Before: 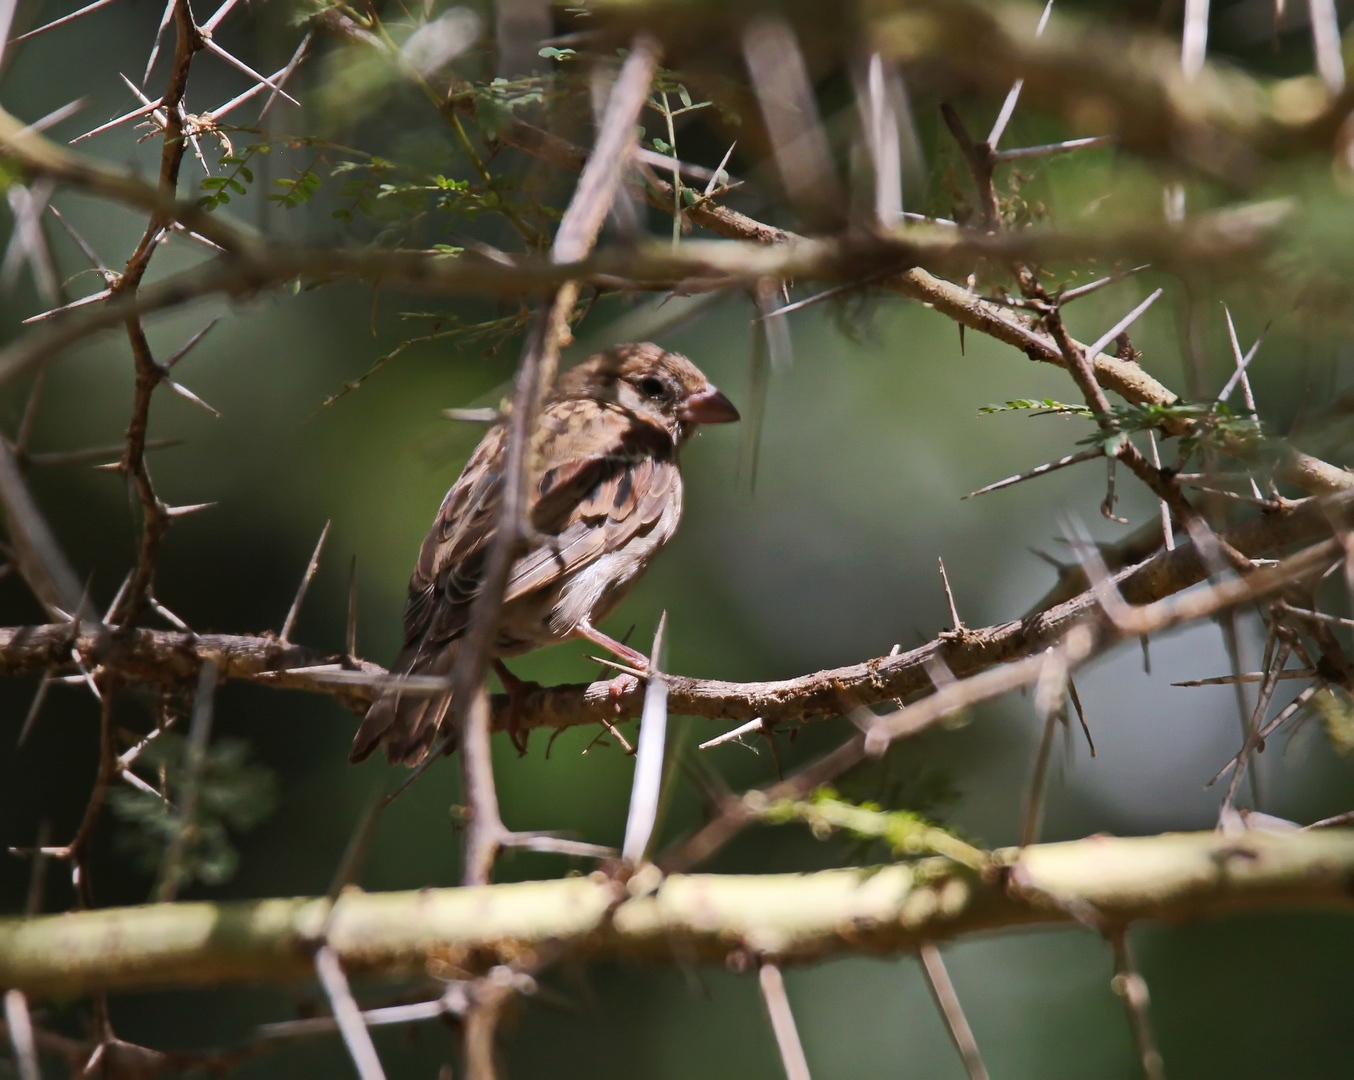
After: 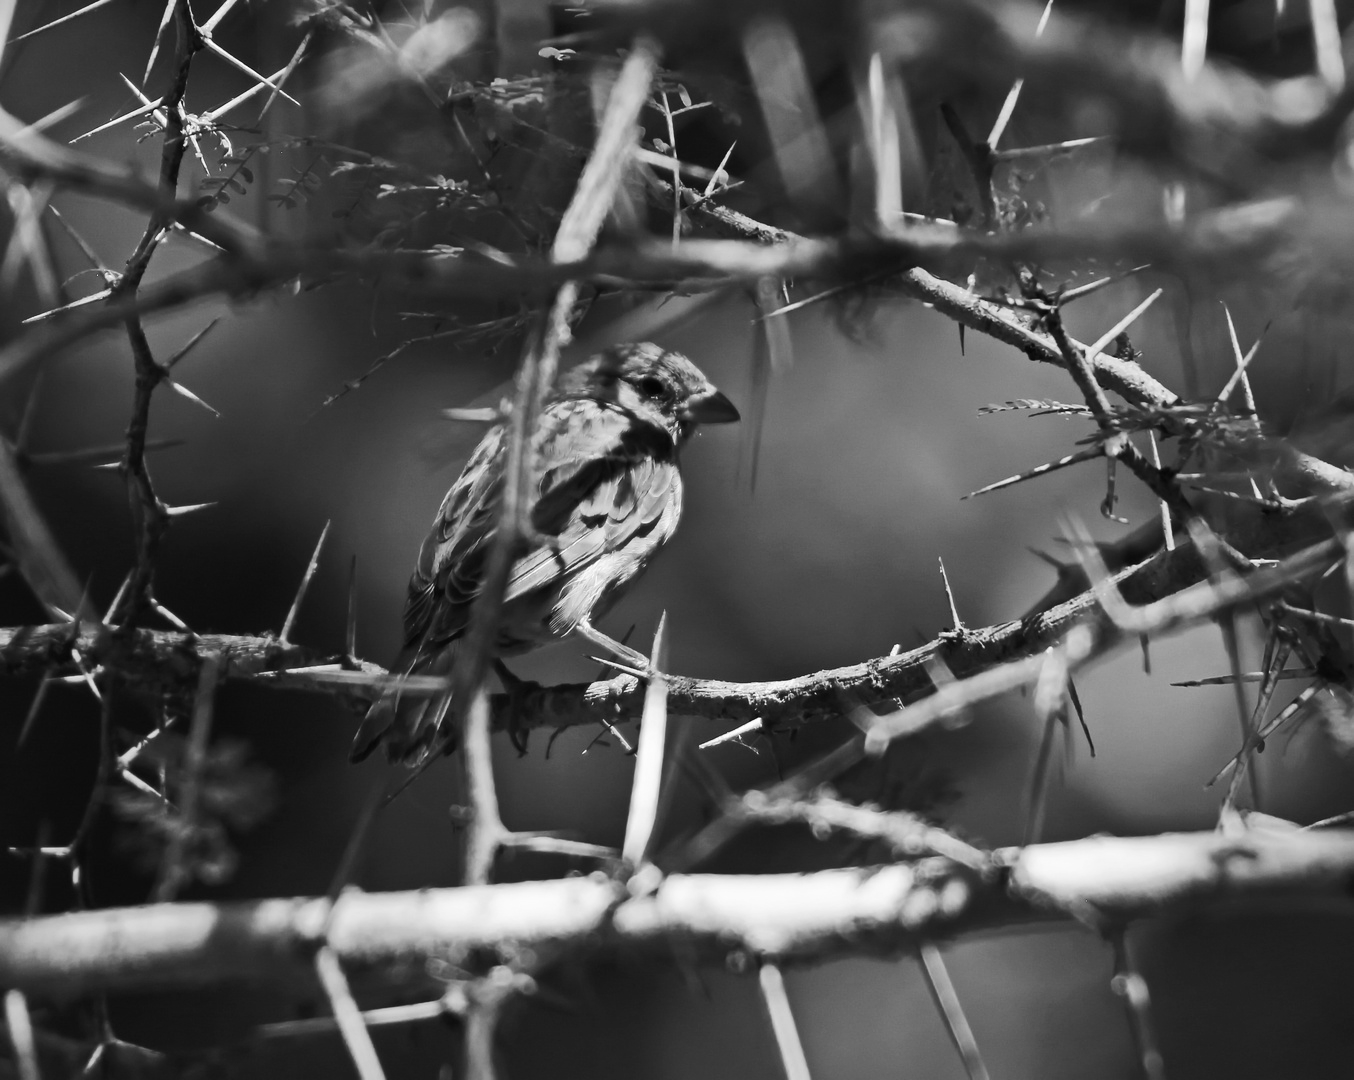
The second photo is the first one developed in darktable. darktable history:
contrast brightness saturation: contrast 0.16, saturation 0.32
exposure: compensate highlight preservation false
monochrome: on, module defaults
